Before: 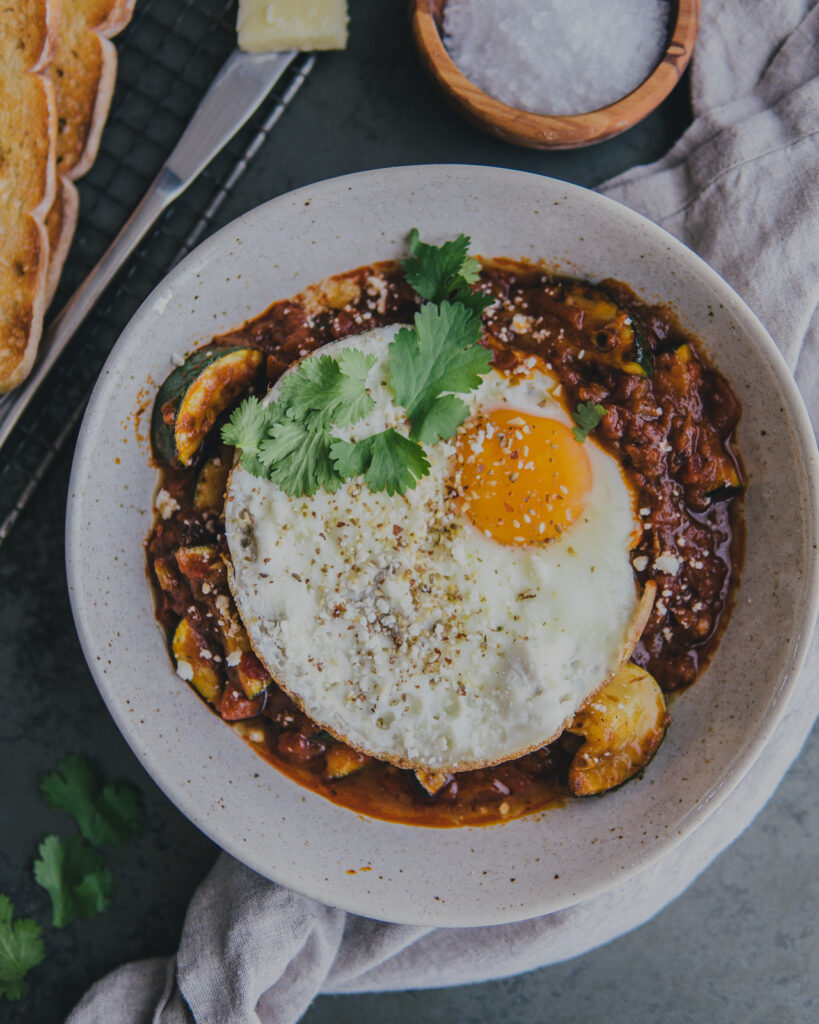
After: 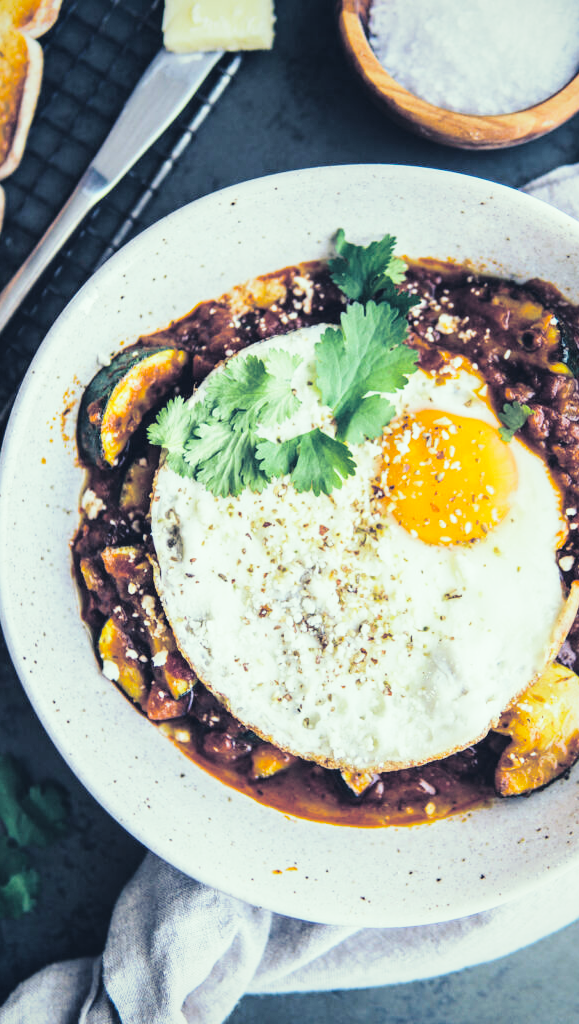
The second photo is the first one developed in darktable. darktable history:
base curve: curves: ch0 [(0, 0) (0.028, 0.03) (0.121, 0.232) (0.46, 0.748) (0.859, 0.968) (1, 1)], preserve colors none
split-toning: shadows › hue 230.4°
color correction: highlights a* -6.69, highlights b* 0.49
crop and rotate: left 9.061%, right 20.142%
white balance: red 0.988, blue 1.017
exposure: black level correction 0, exposure 0.7 EV, compensate exposure bias true, compensate highlight preservation false
vignetting: brightness -0.233, saturation 0.141
